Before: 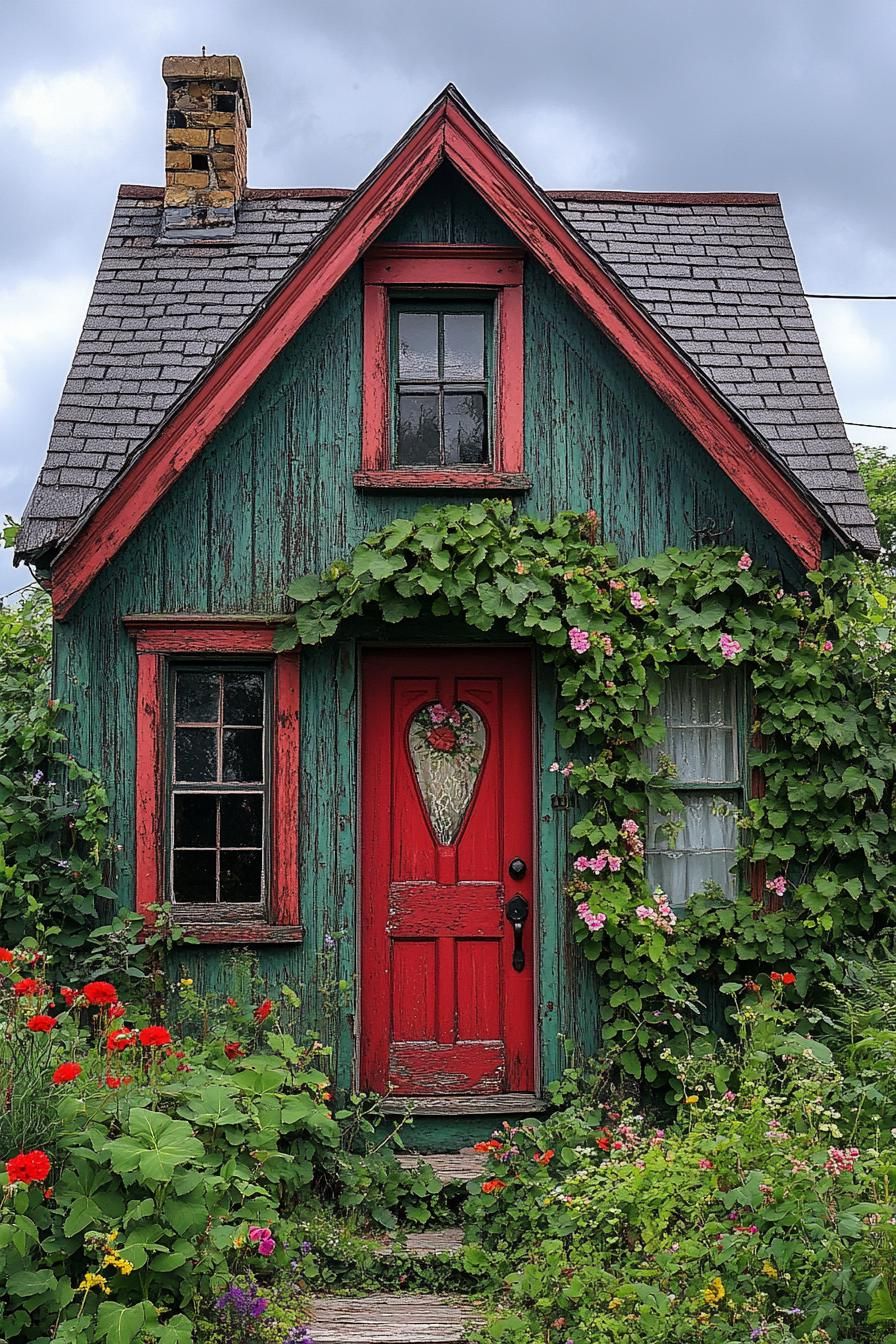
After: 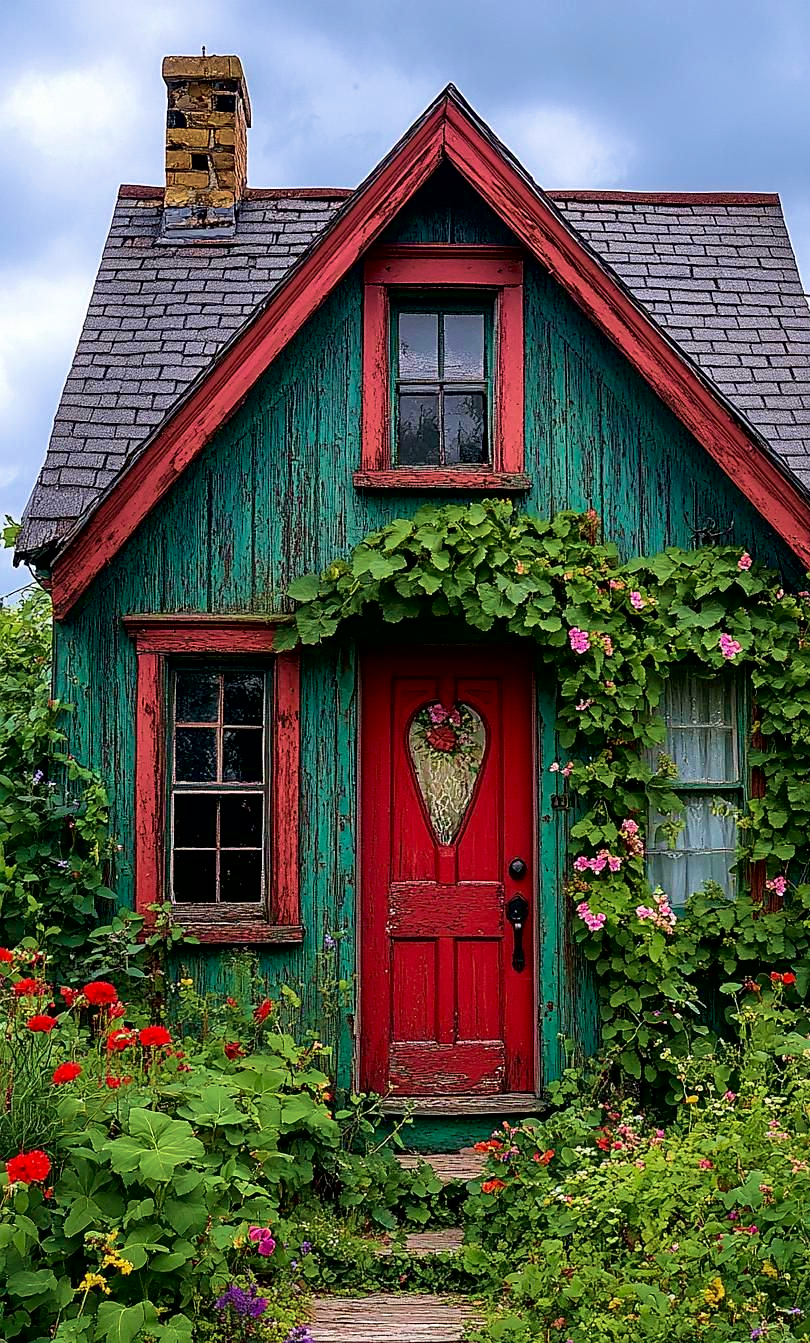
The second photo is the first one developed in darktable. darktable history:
sharpen: amount 0.218
crop: right 9.498%, bottom 0.037%
exposure: black level correction 0.009, compensate highlight preservation false
velvia: strength 75%
contrast brightness saturation: contrast 0.079, saturation 0.024
